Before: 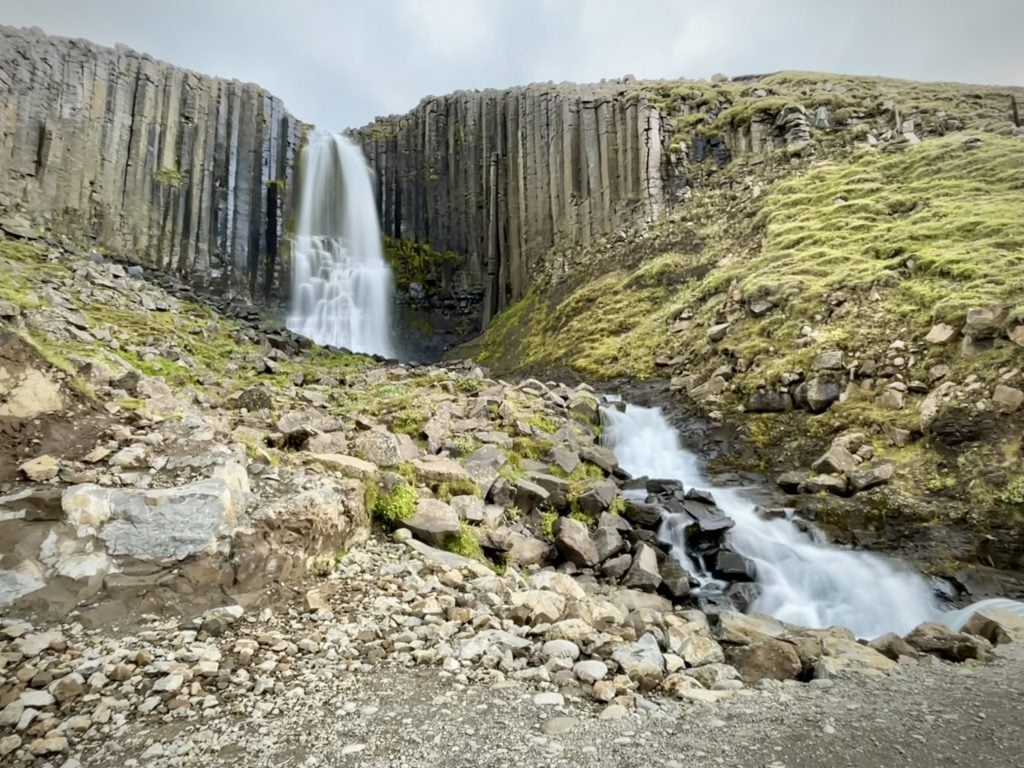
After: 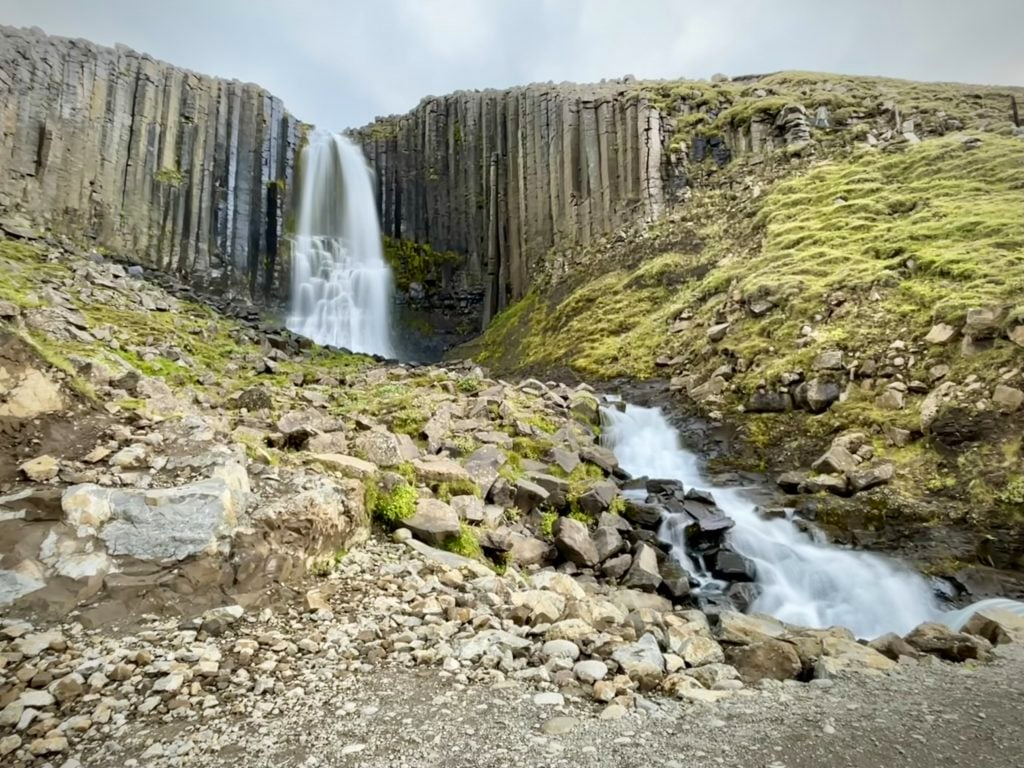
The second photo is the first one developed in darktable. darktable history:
exposure: compensate highlight preservation false
contrast brightness saturation: contrast 0.037, saturation 0.156
